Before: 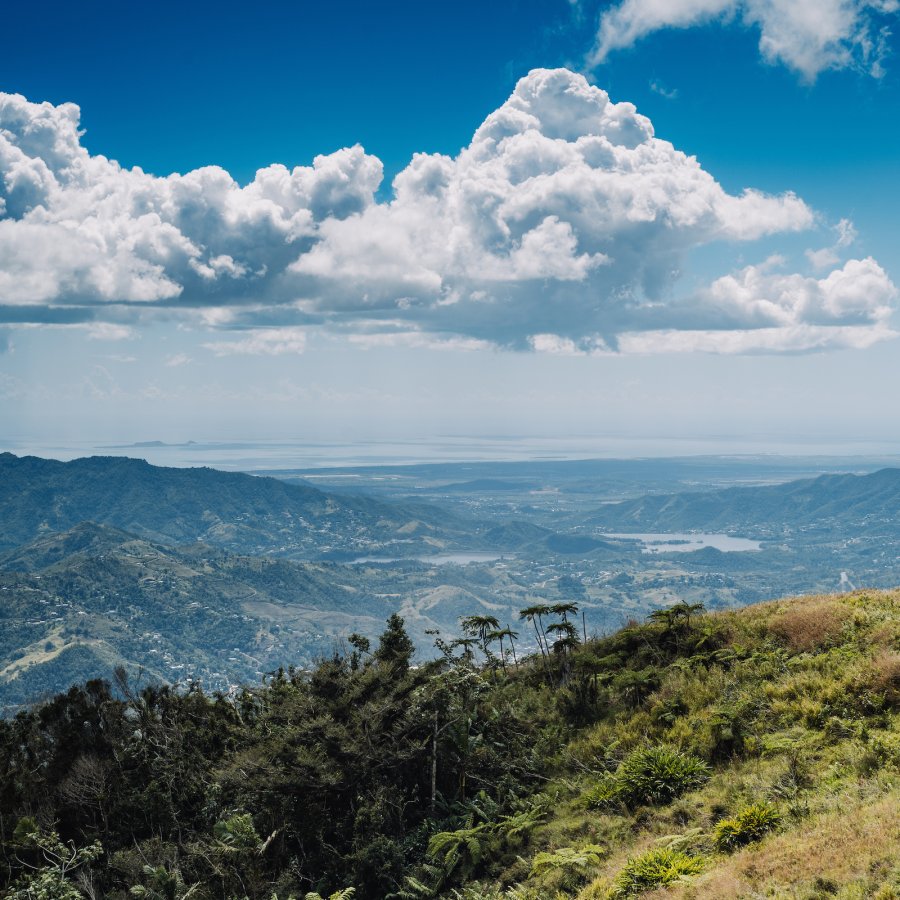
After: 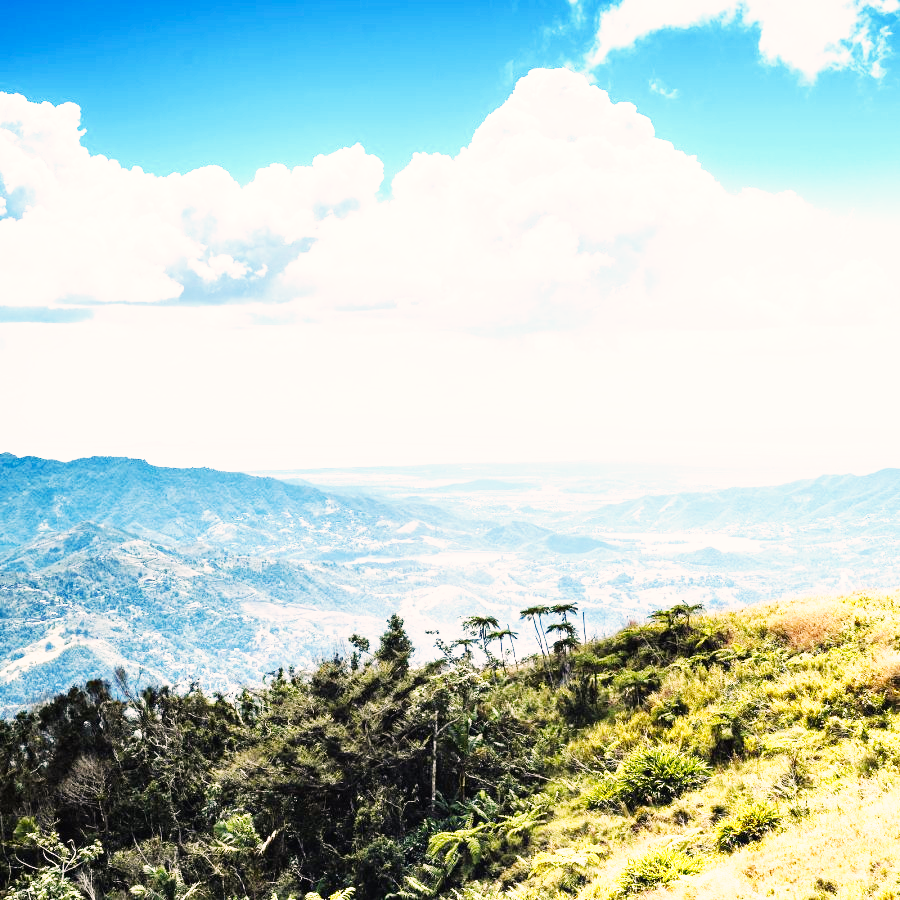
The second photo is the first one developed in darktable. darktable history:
exposure: exposure 1.09 EV, compensate highlight preservation false
color correction: highlights a* 5.97, highlights b* 4.83
base curve: curves: ch0 [(0, 0) (0.007, 0.004) (0.027, 0.03) (0.046, 0.07) (0.207, 0.54) (0.442, 0.872) (0.673, 0.972) (1, 1)], preserve colors none
